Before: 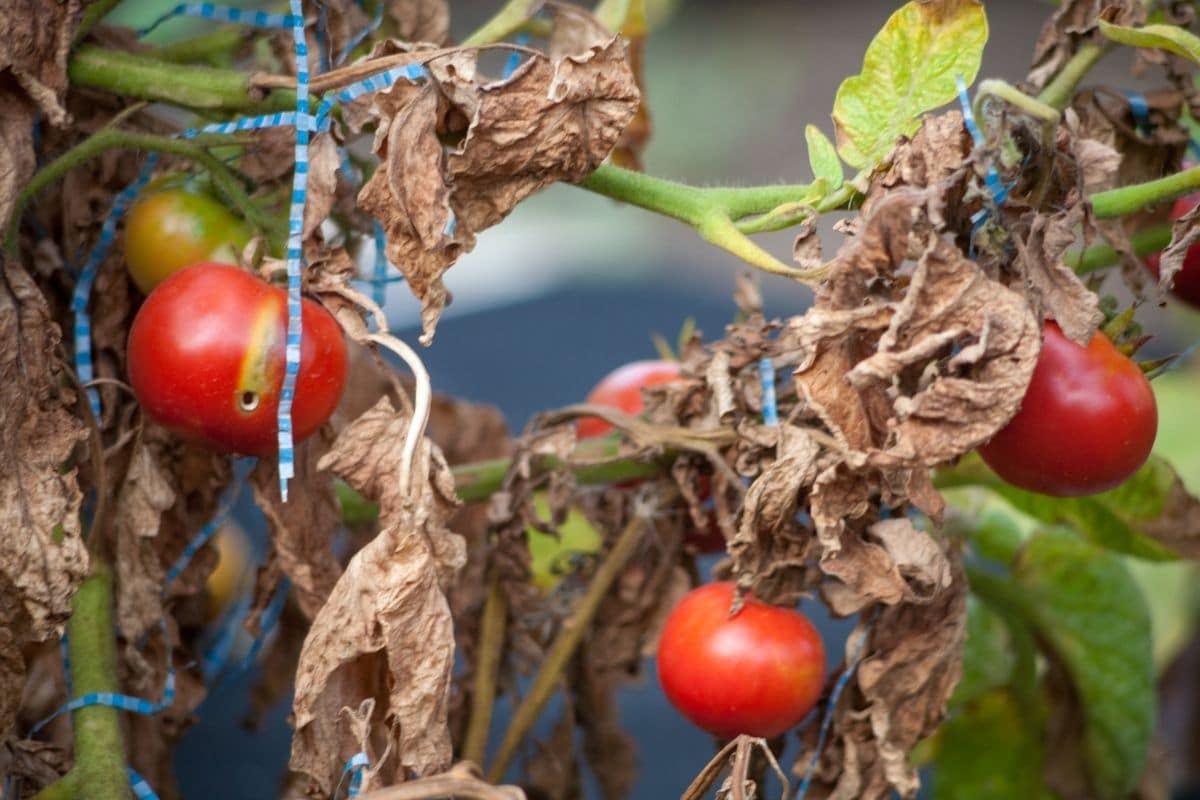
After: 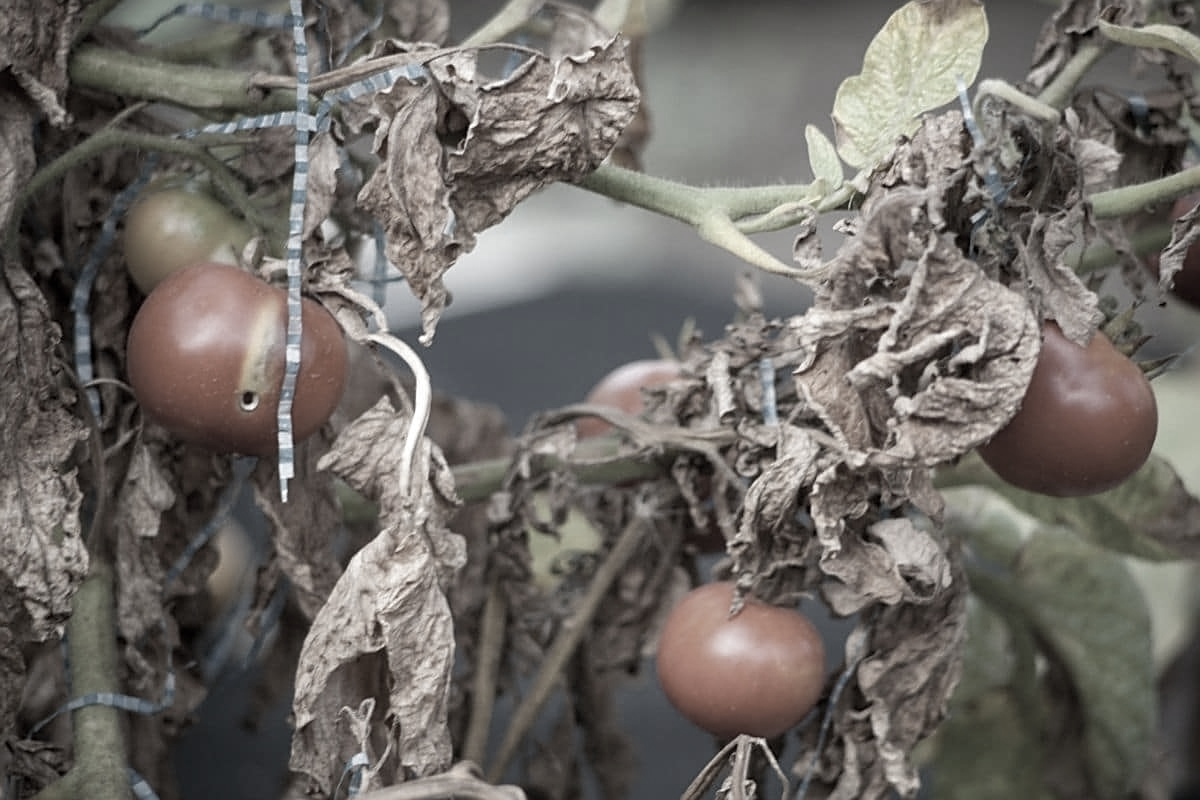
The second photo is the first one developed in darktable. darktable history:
color correction: saturation 0.2
sharpen: on, module defaults
